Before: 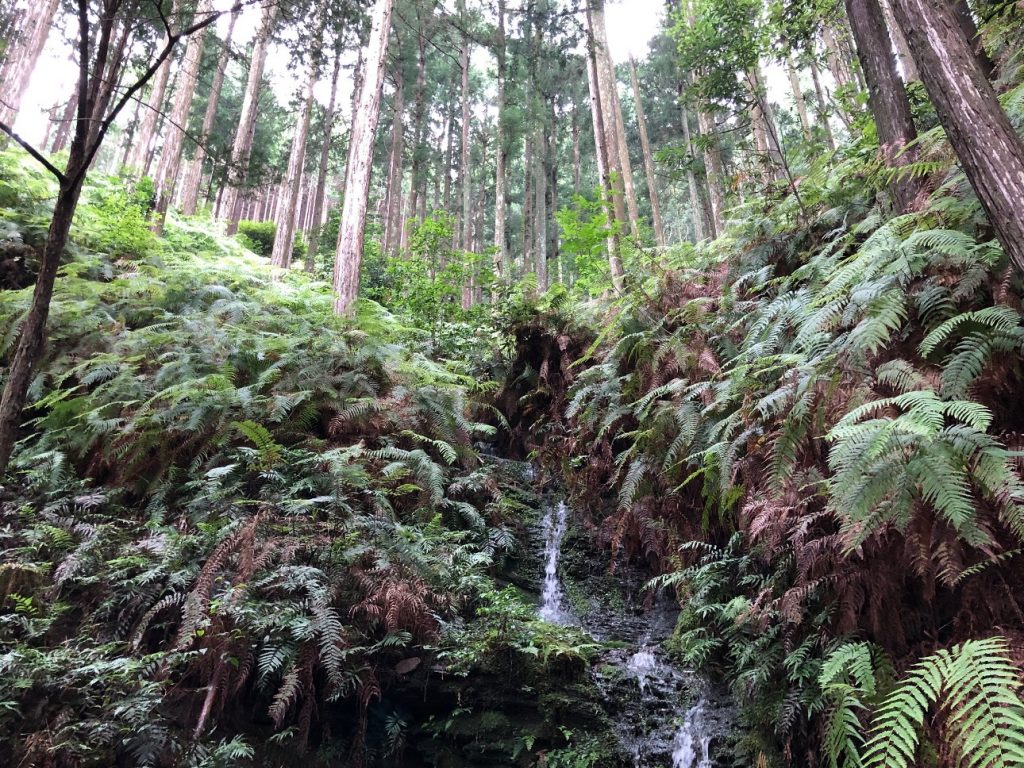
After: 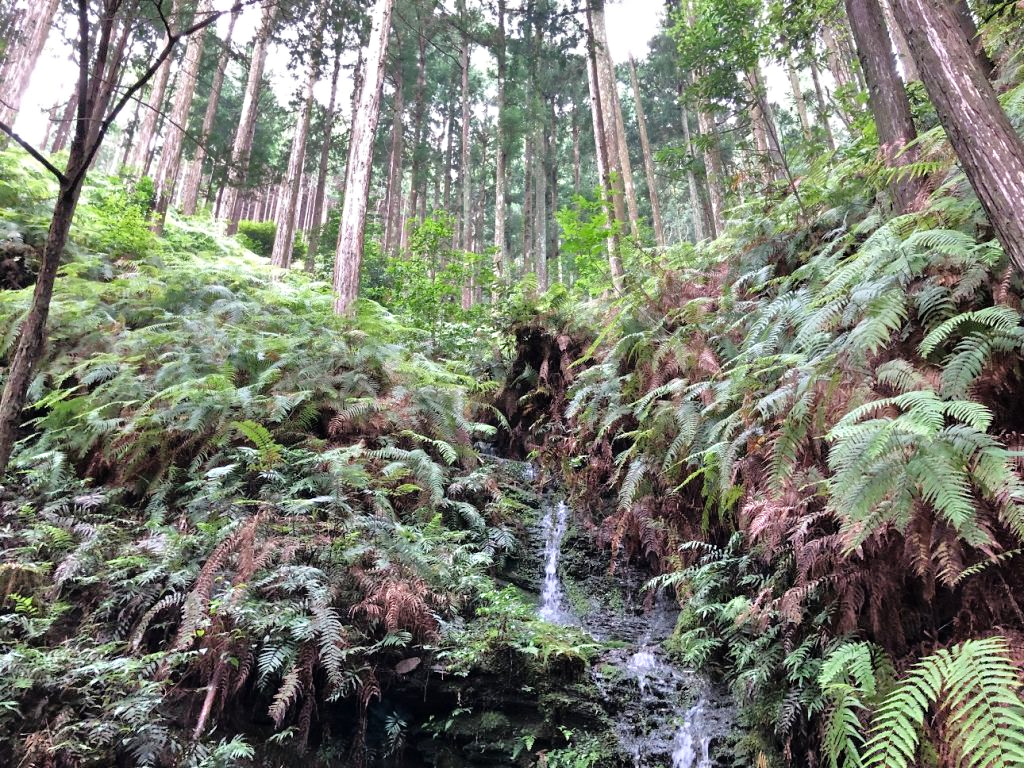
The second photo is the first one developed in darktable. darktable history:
shadows and highlights: radius 118.69, shadows 42.21, highlights -61.56, soften with gaussian
tone equalizer: -7 EV 0.15 EV, -6 EV 0.6 EV, -5 EV 1.15 EV, -4 EV 1.33 EV, -3 EV 1.15 EV, -2 EV 0.6 EV, -1 EV 0.15 EV, mask exposure compensation -0.5 EV
